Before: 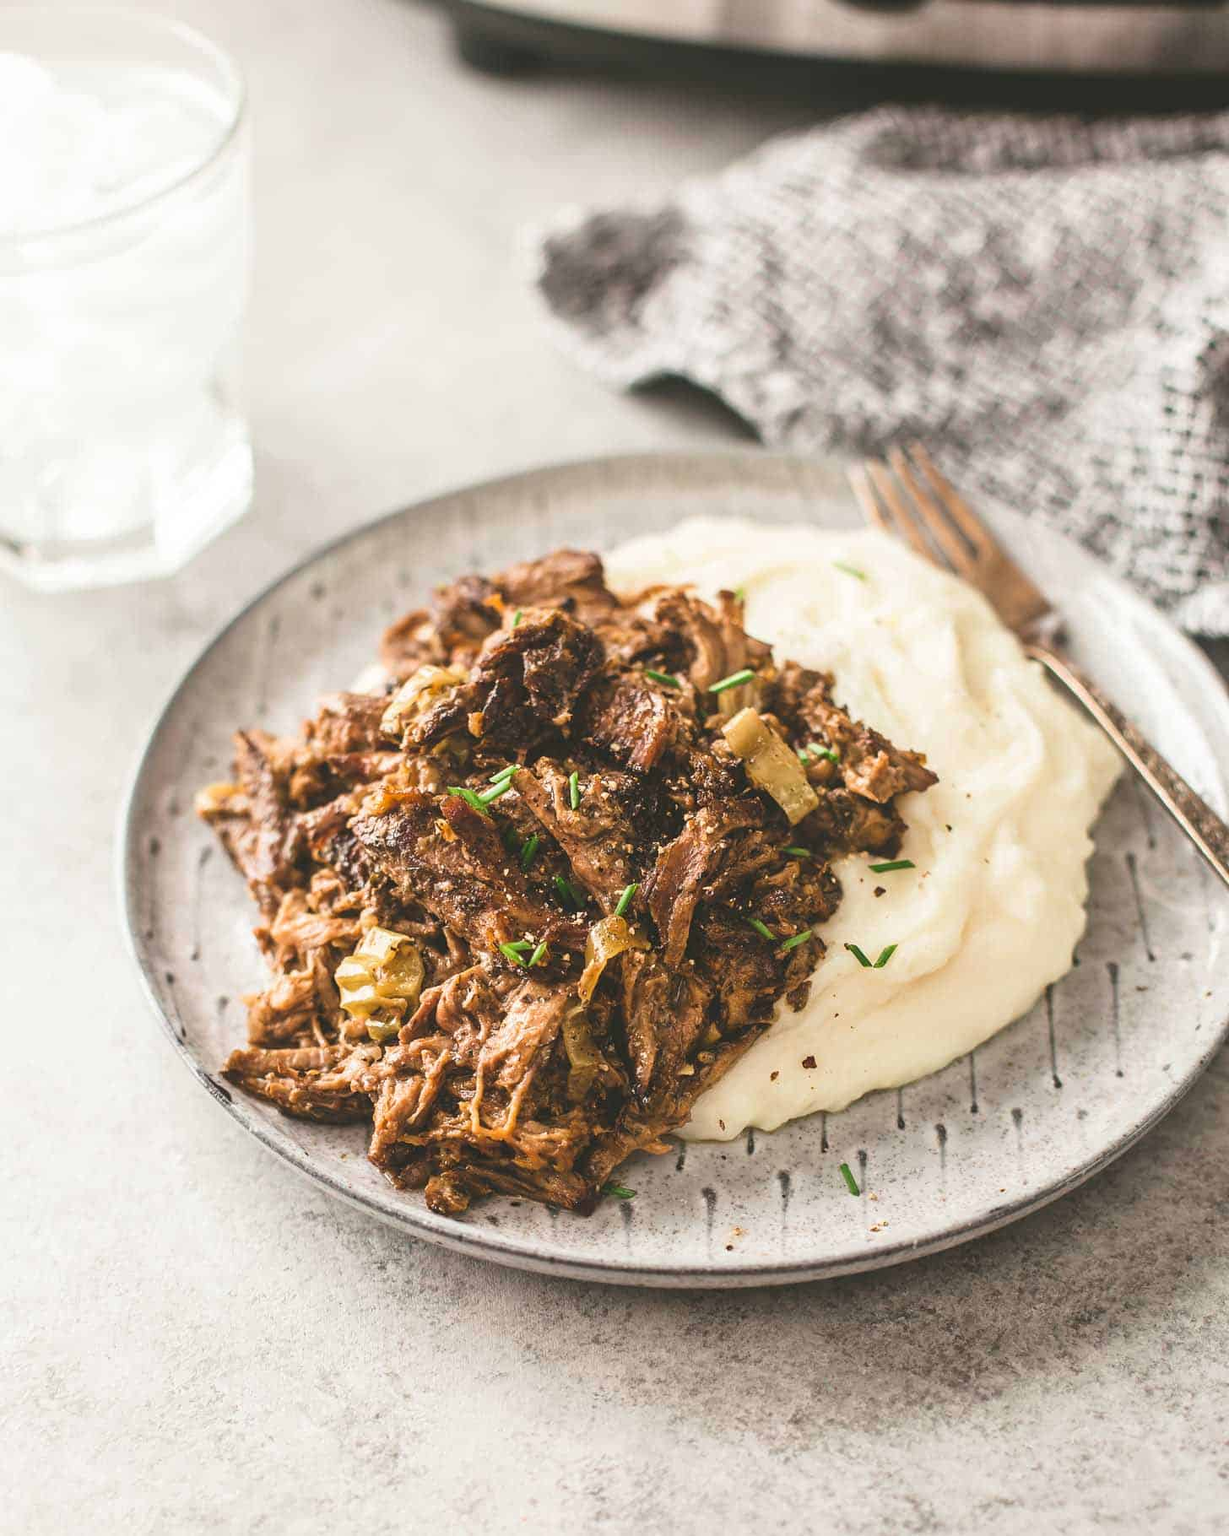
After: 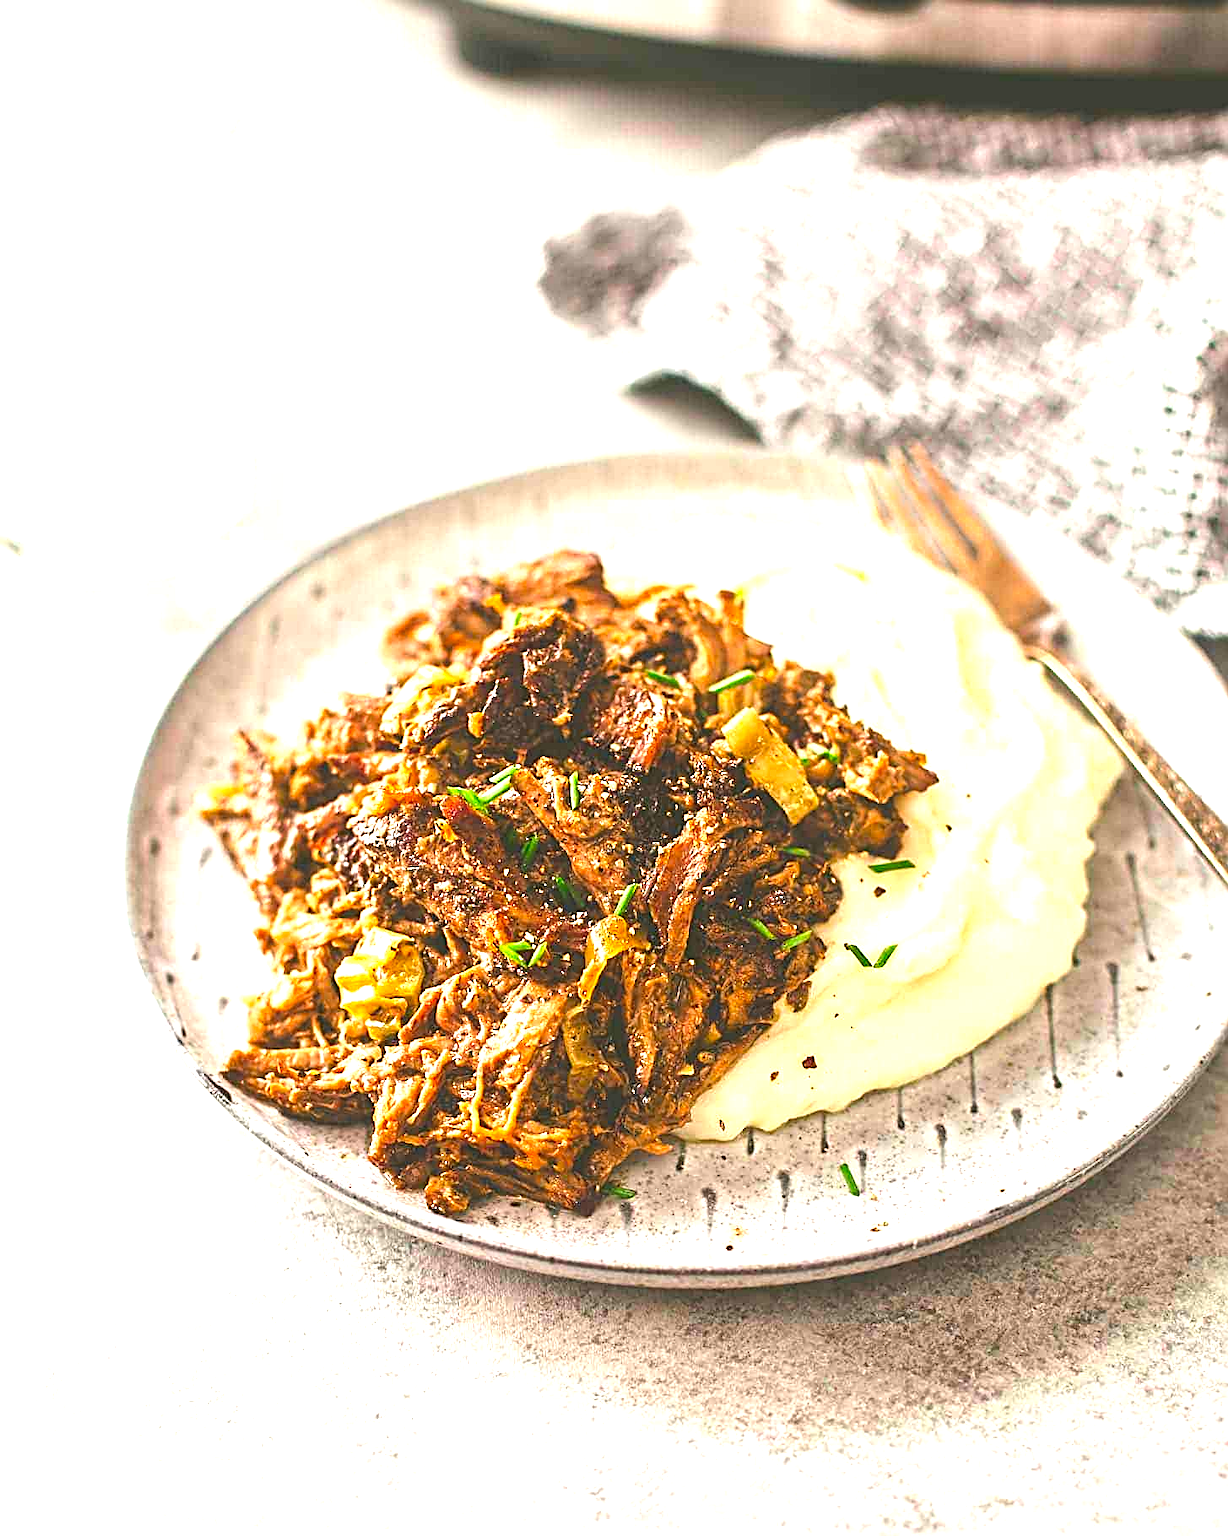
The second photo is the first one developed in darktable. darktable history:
sharpen: radius 2.817, amount 0.715
exposure: exposure 0.95 EV, compensate highlight preservation false
contrast brightness saturation: saturation 0.5
